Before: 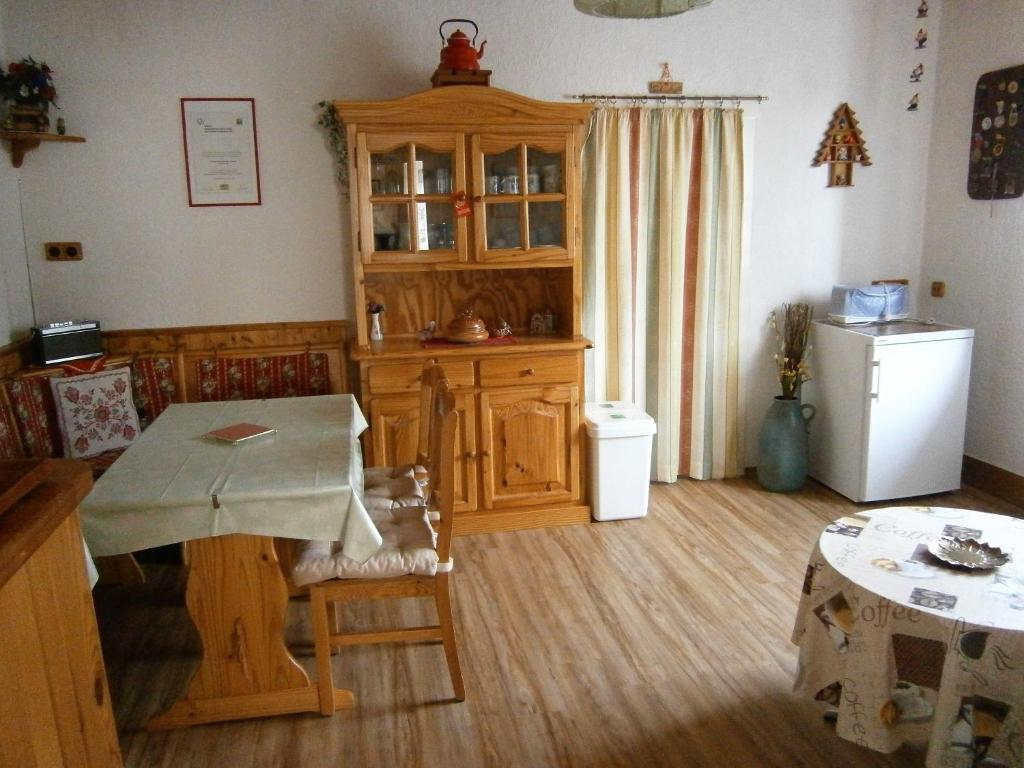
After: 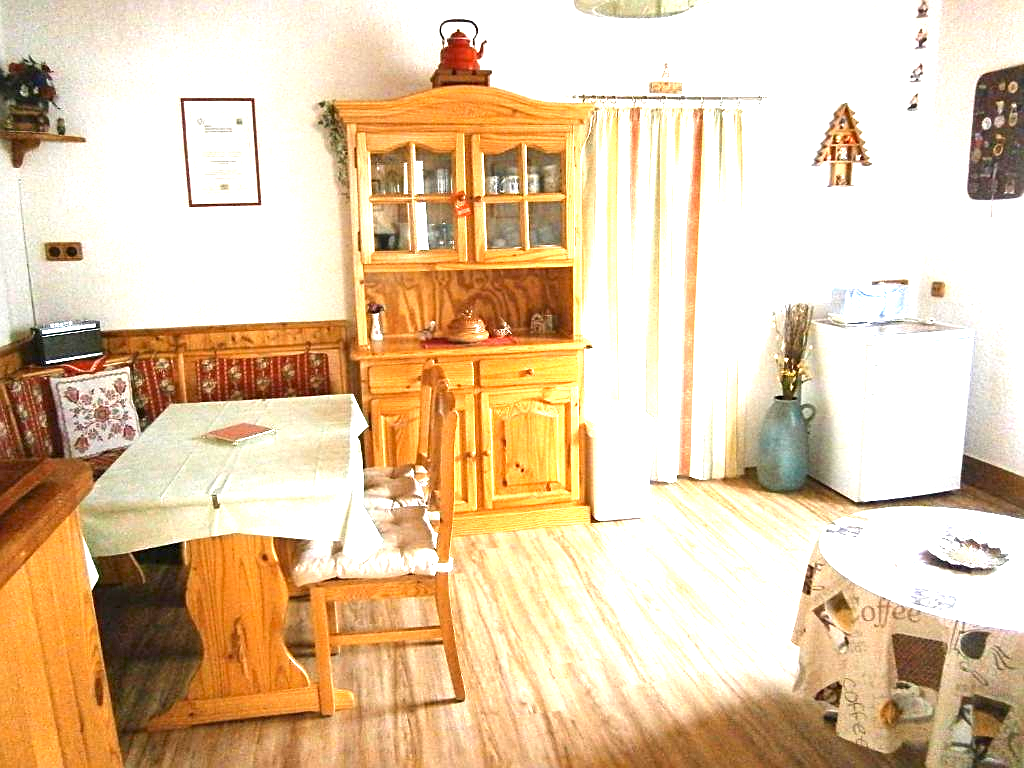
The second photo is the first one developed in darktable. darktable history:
exposure: black level correction 0, exposure 2.125 EV, compensate exposure bias true, compensate highlight preservation false
sharpen: on, module defaults
